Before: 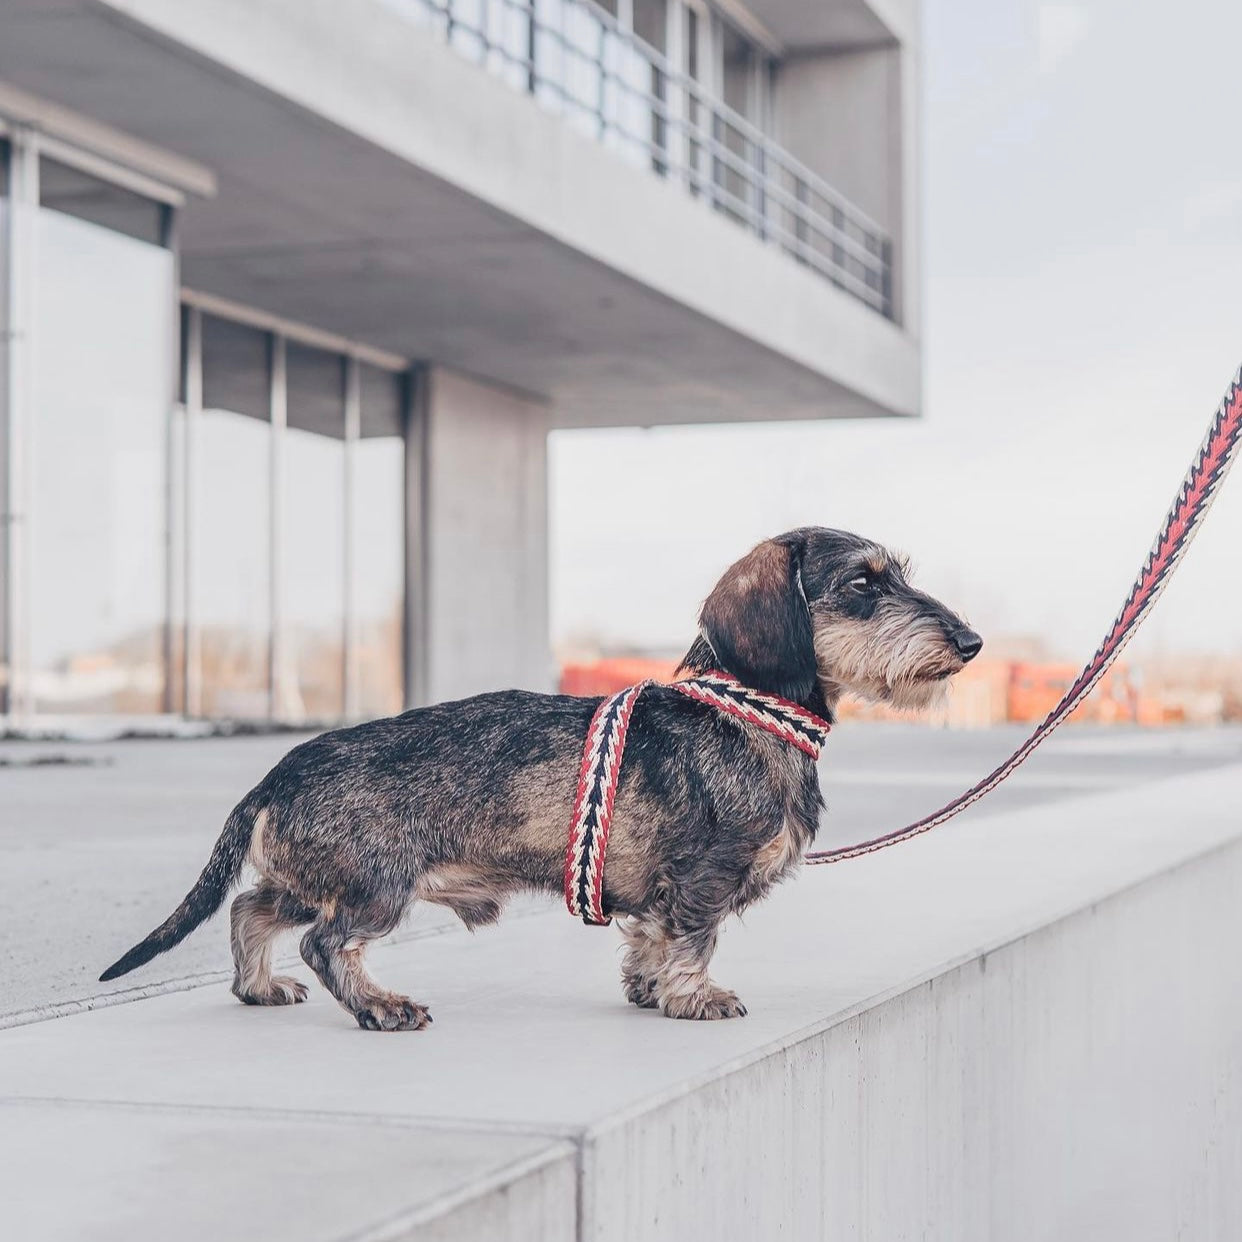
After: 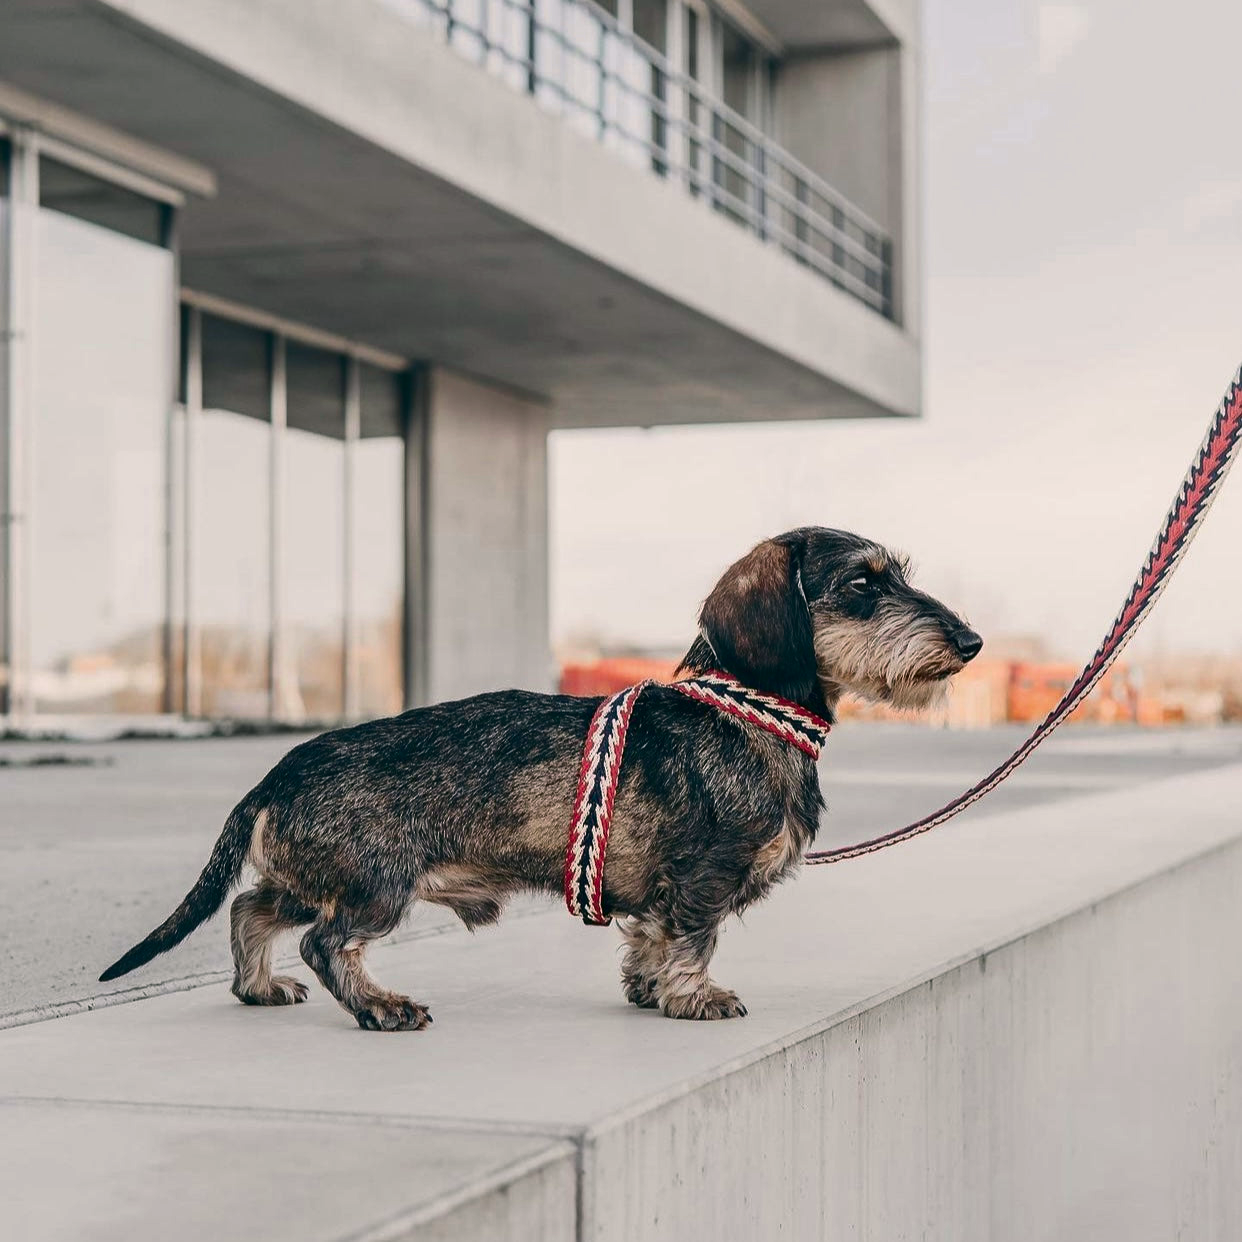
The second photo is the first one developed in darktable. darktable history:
color correction: highlights a* 4.02, highlights b* 4.98, shadows a* -7.55, shadows b* 4.98
contrast brightness saturation: contrast 0.1, brightness -0.26, saturation 0.14
